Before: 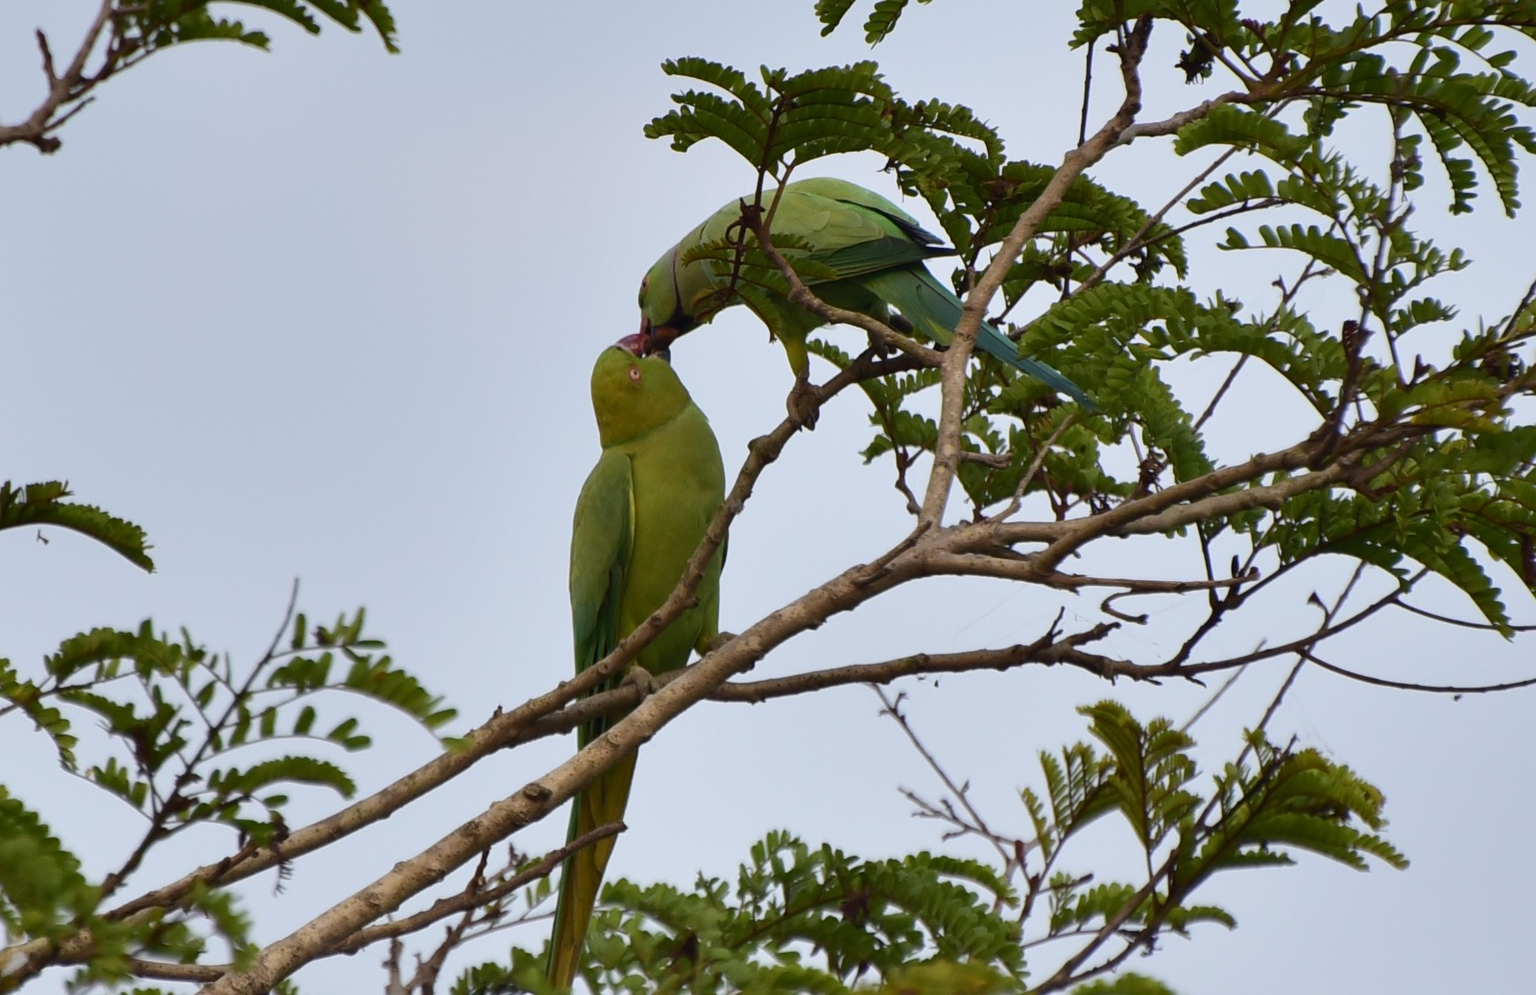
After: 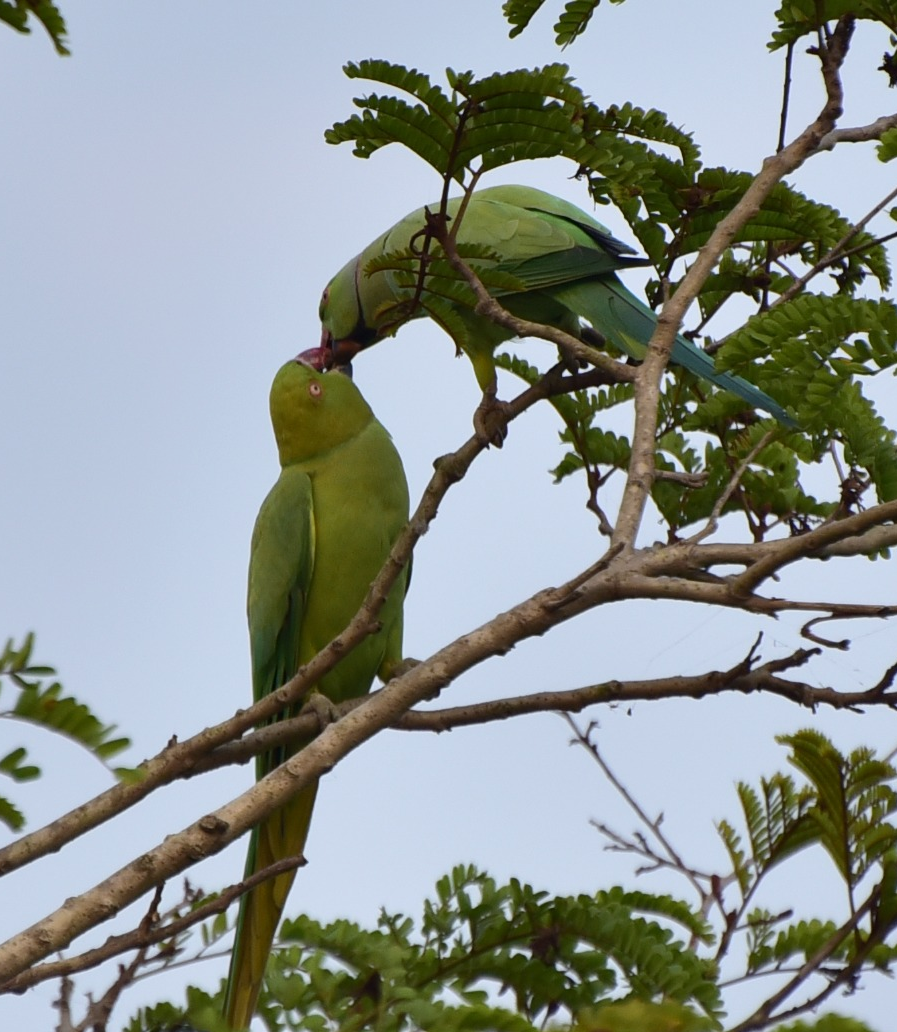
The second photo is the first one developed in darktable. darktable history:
crop: left 21.674%, right 22.086%
white balance: red 0.982, blue 1.018
